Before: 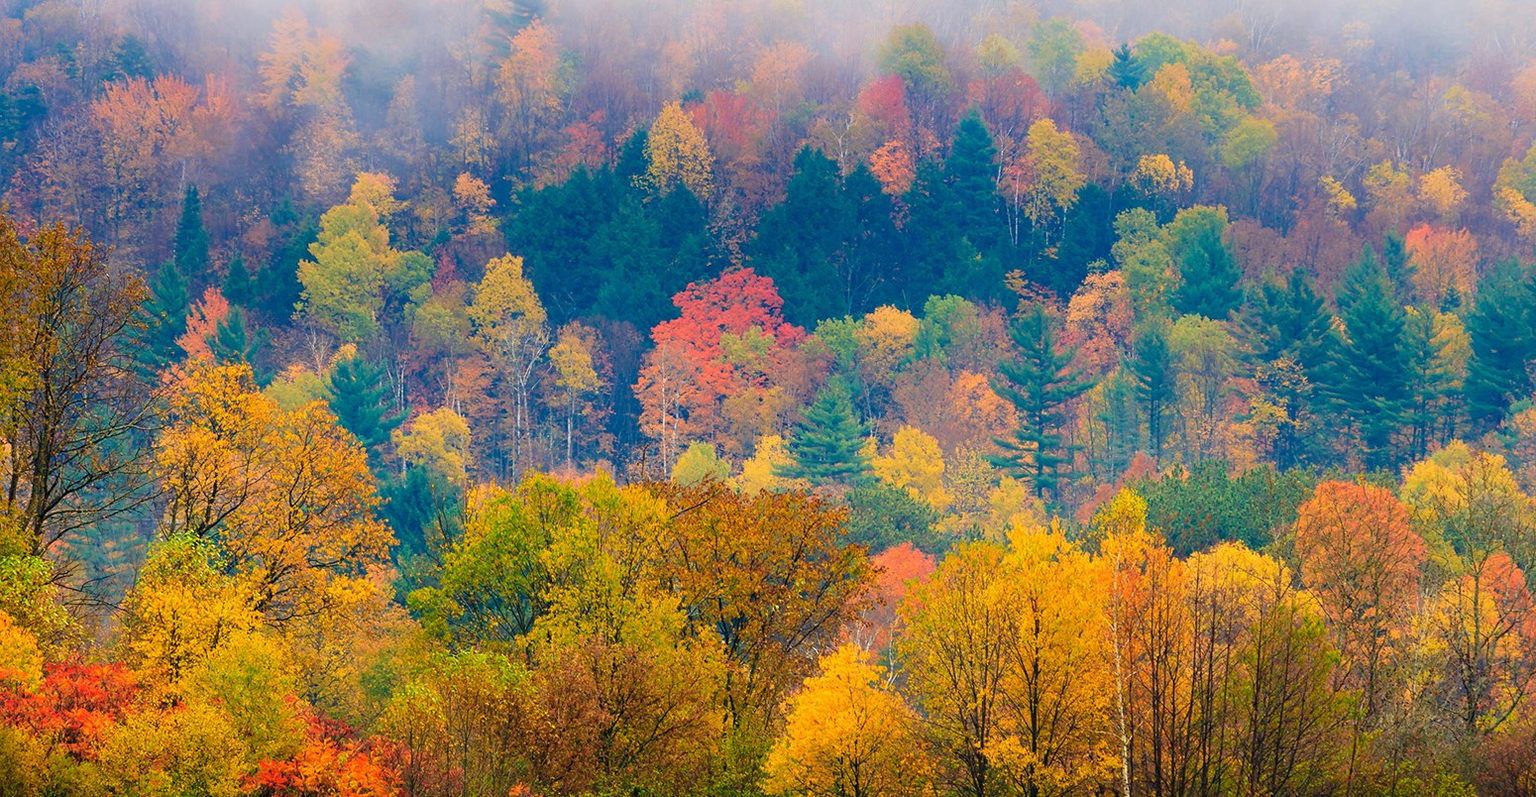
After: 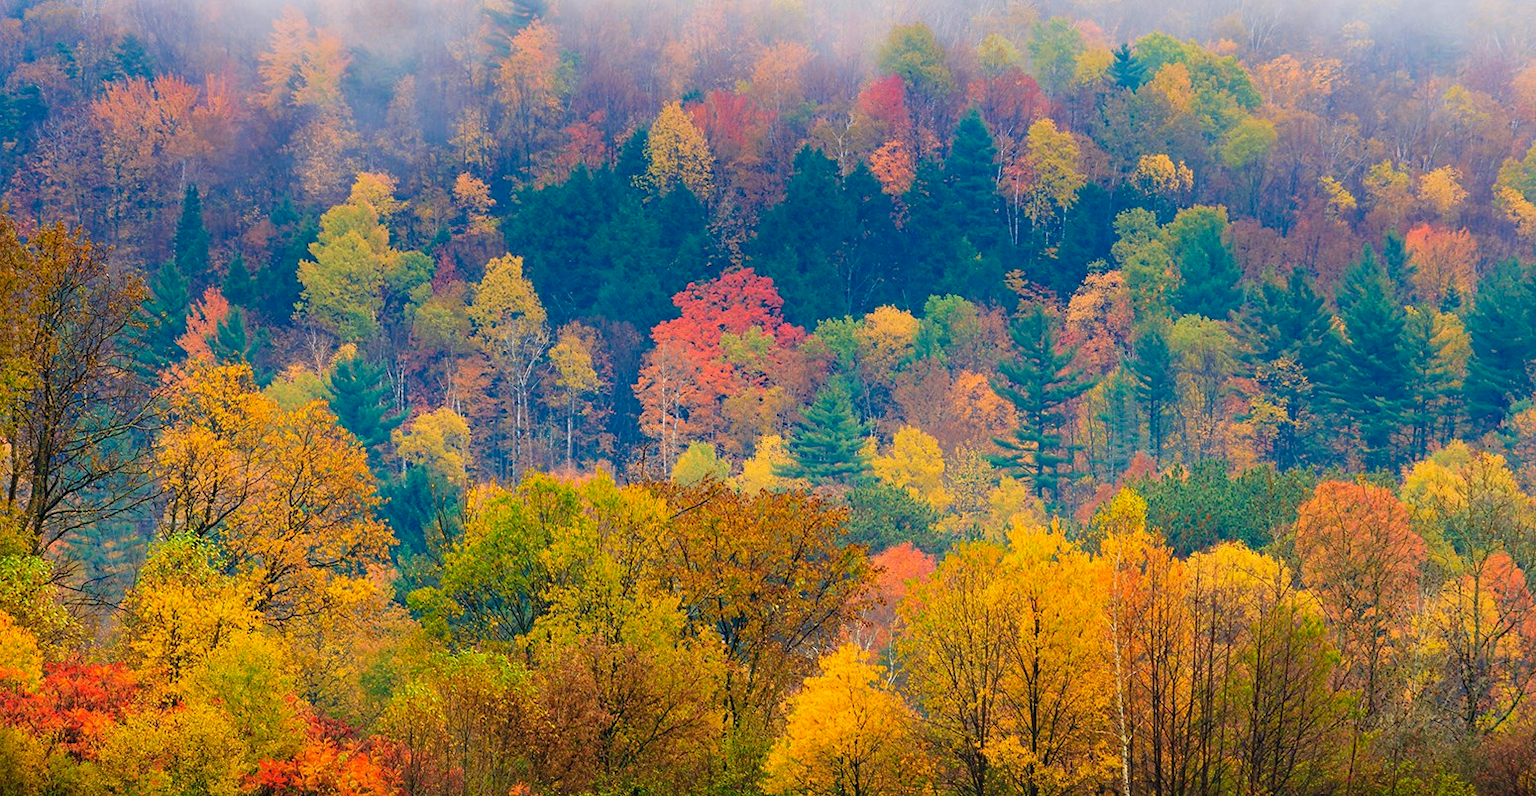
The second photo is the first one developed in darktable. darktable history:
haze removal: strength 0.289, distance 0.251, compatibility mode true, adaptive false
